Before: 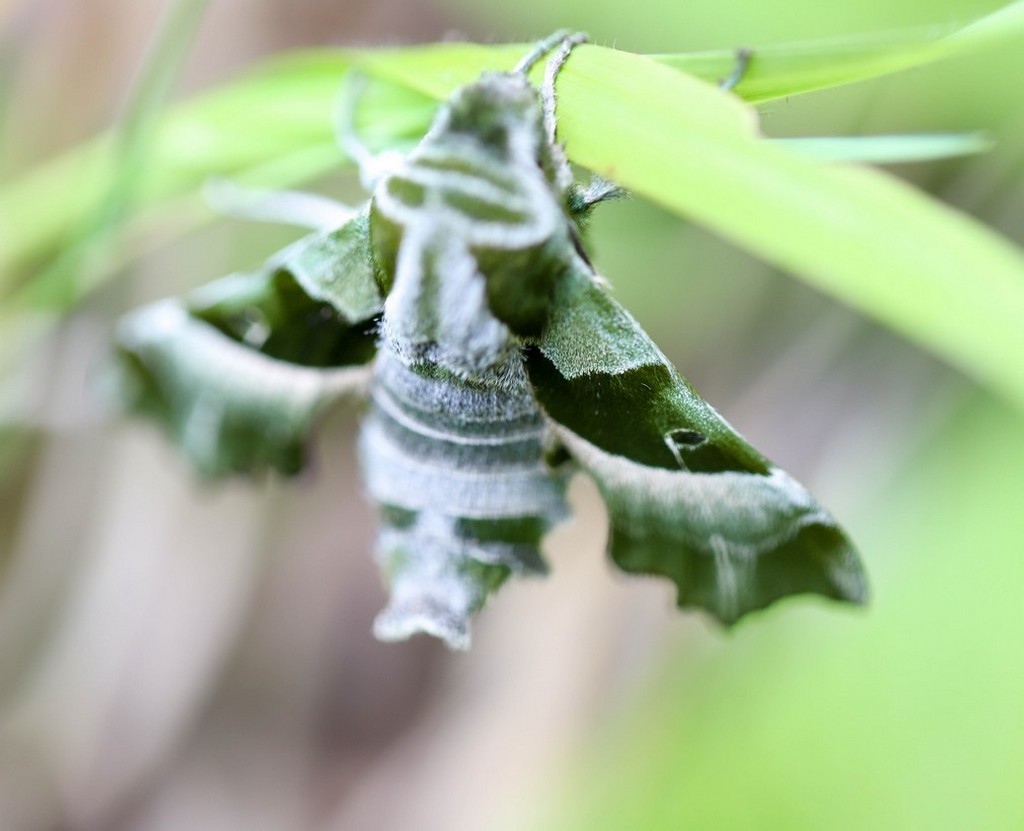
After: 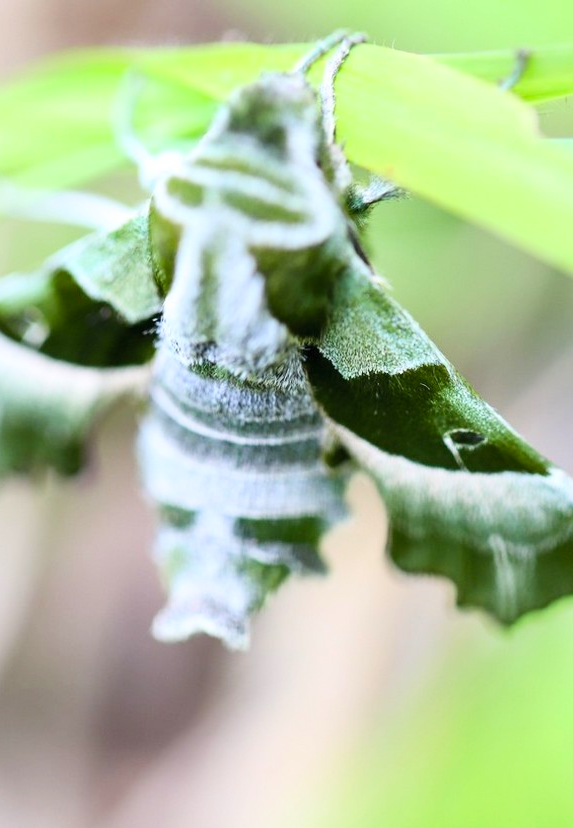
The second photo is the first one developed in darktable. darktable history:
contrast brightness saturation: contrast 0.2, brightness 0.16, saturation 0.22
crop: left 21.674%, right 22.086%
